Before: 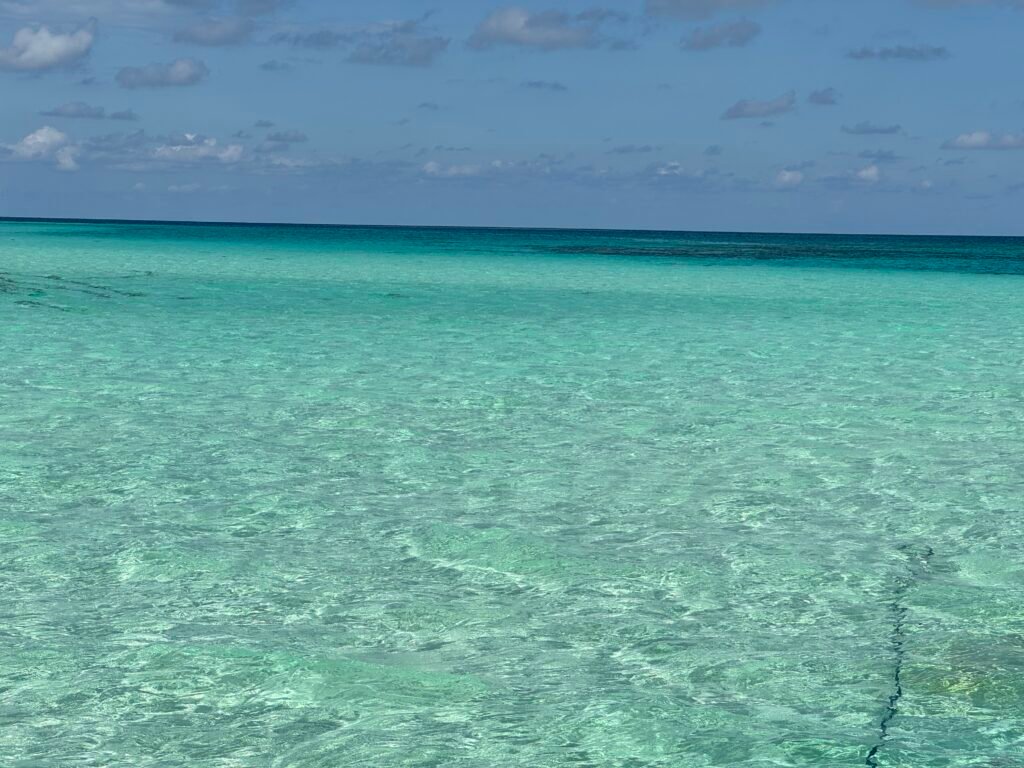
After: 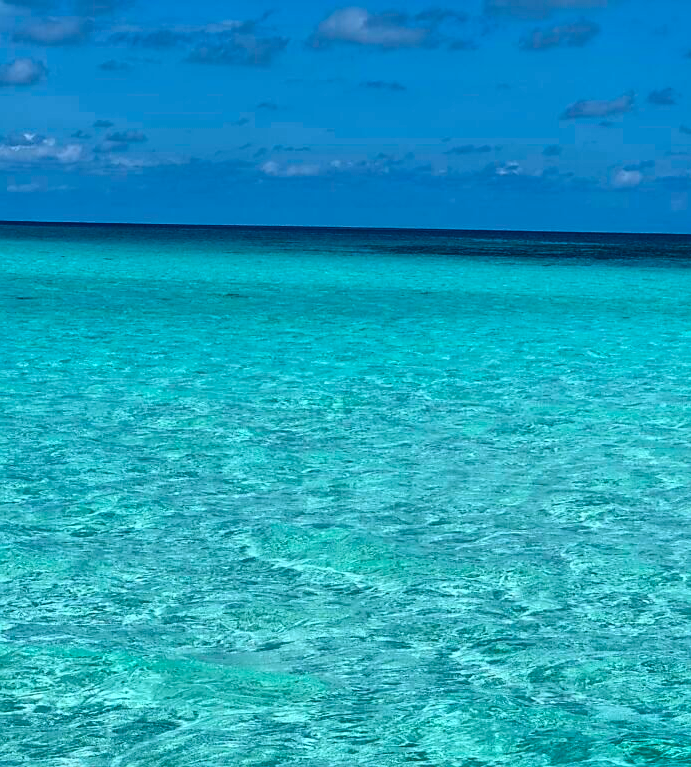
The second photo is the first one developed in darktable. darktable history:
sharpen: radius 1.564, amount 0.376, threshold 1.463
color calibration: illuminant as shot in camera, x 0.384, y 0.38, temperature 3970.33 K, saturation algorithm version 1 (2020)
contrast brightness saturation: contrast 0.194, brightness -0.106, saturation 0.211
crop and rotate: left 15.729%, right 16.711%
